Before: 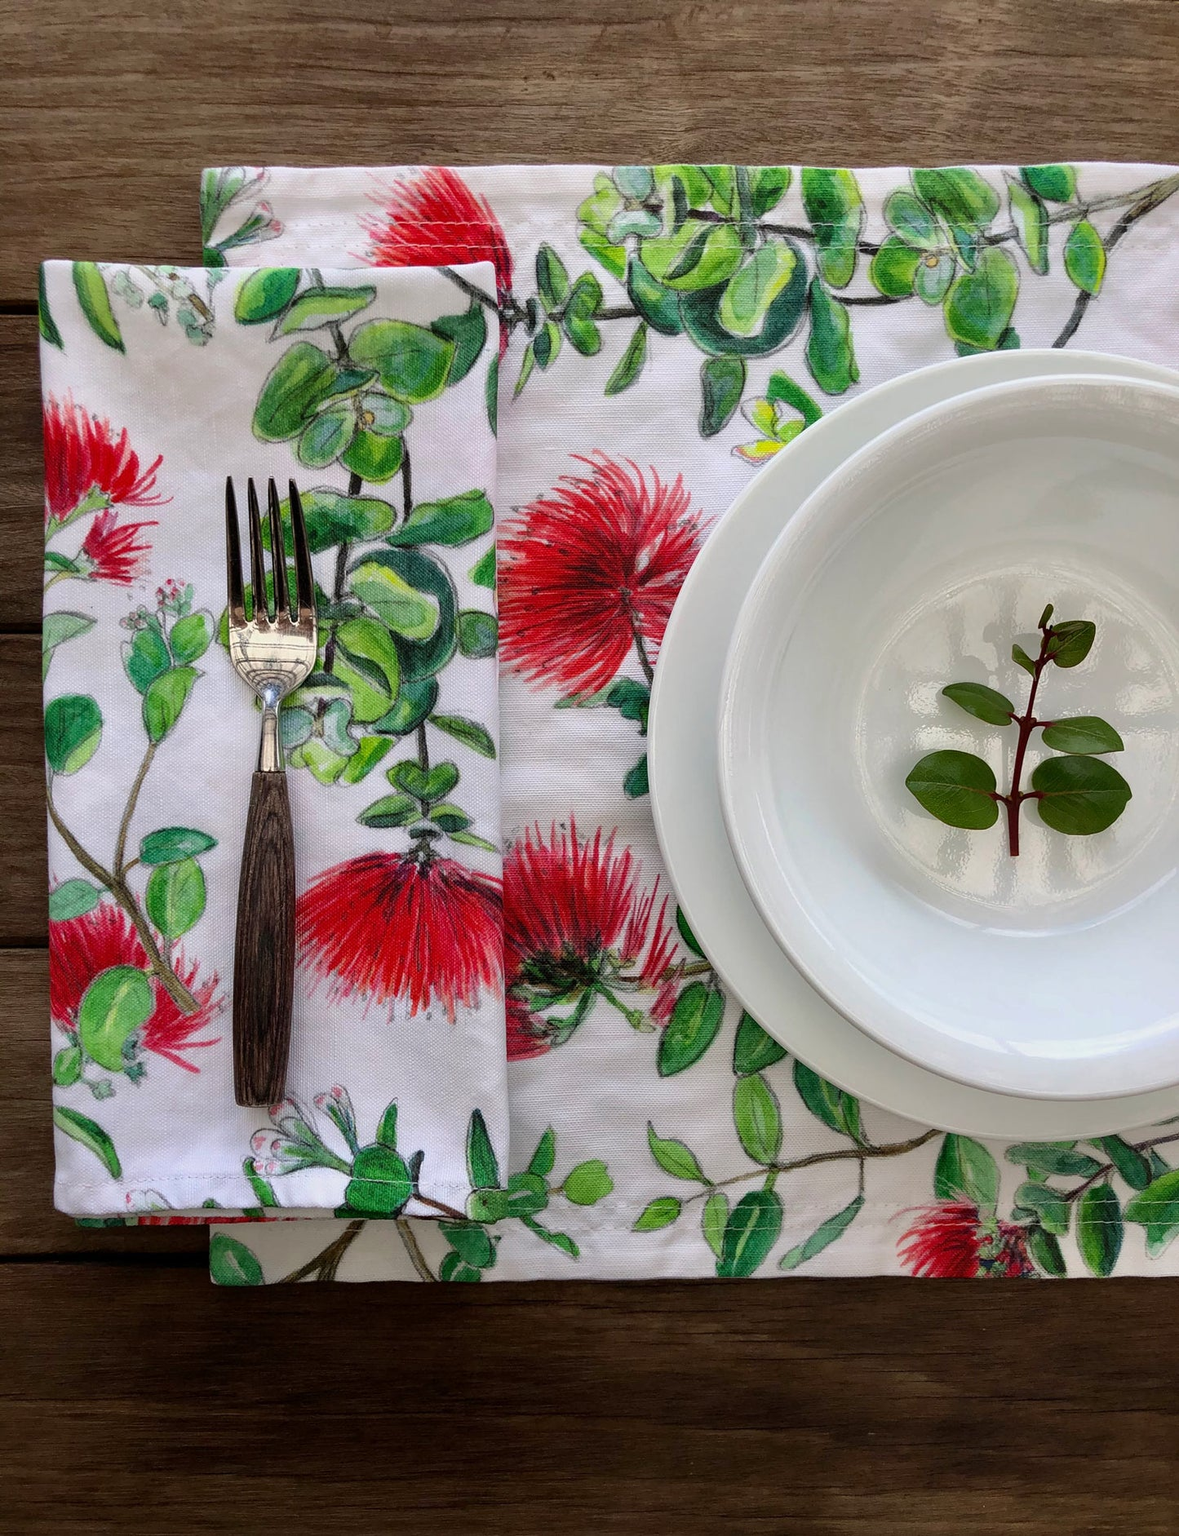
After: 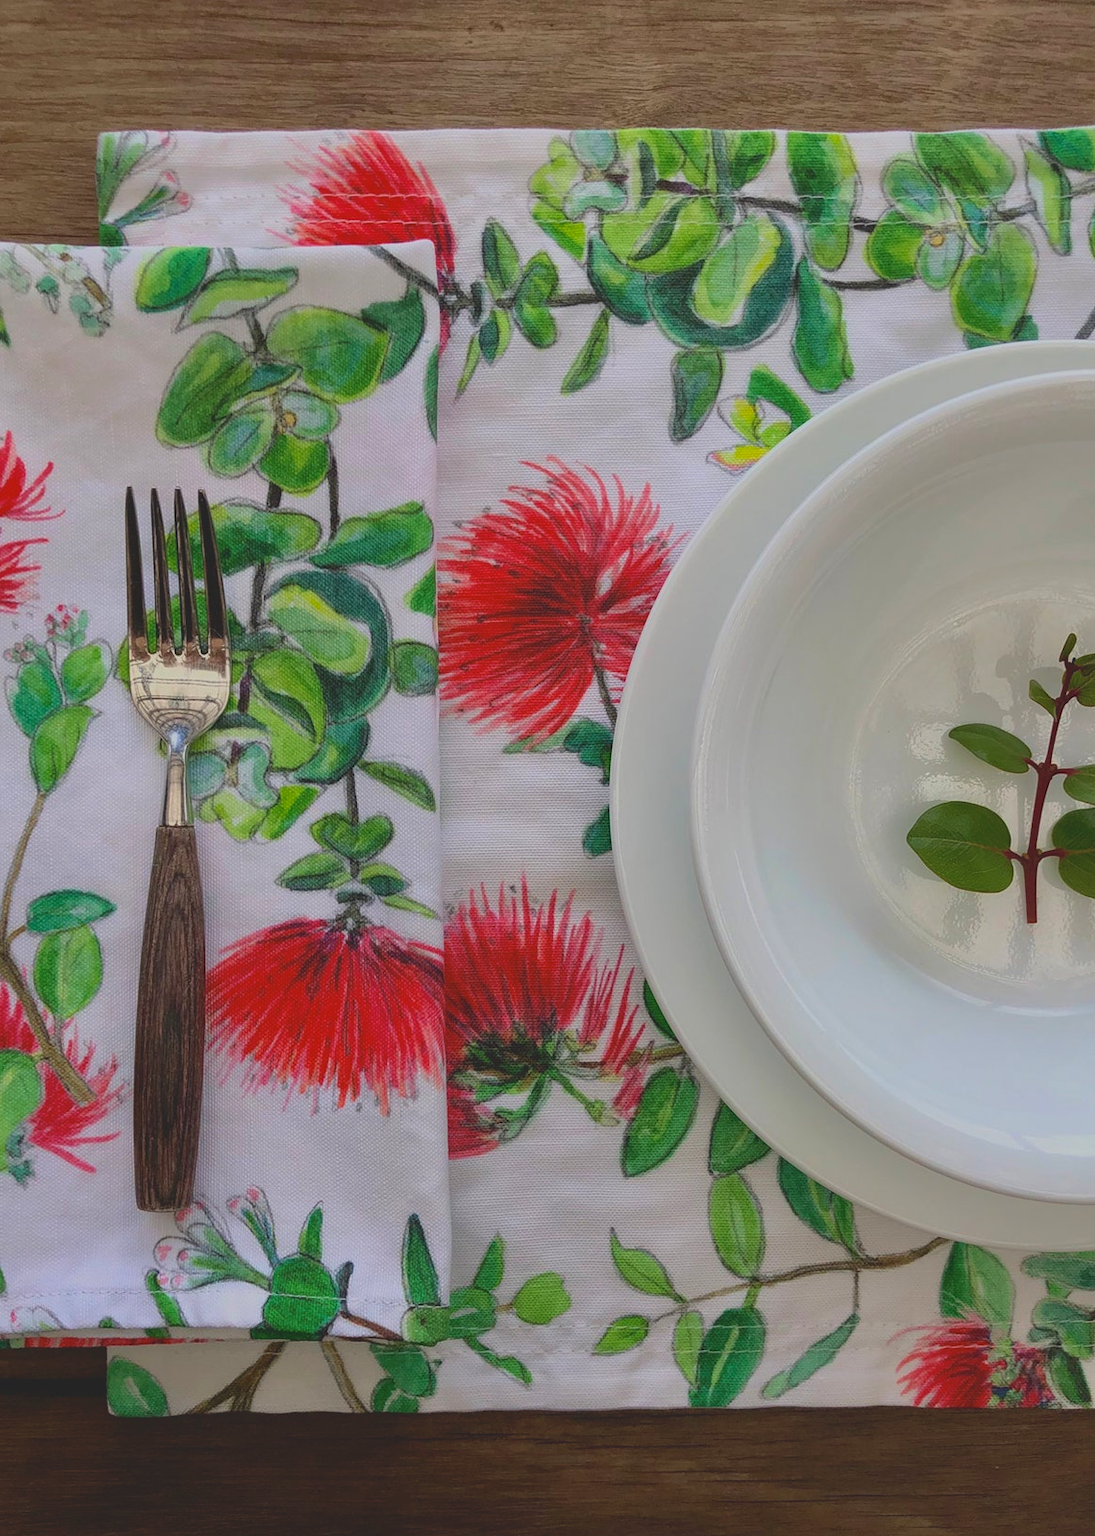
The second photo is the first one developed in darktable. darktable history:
crop: left 9.929%, top 3.475%, right 9.188%, bottom 9.529%
contrast brightness saturation: contrast -0.28
exposure: exposure -0.153 EV, compensate highlight preservation false
velvia: strength 17%
